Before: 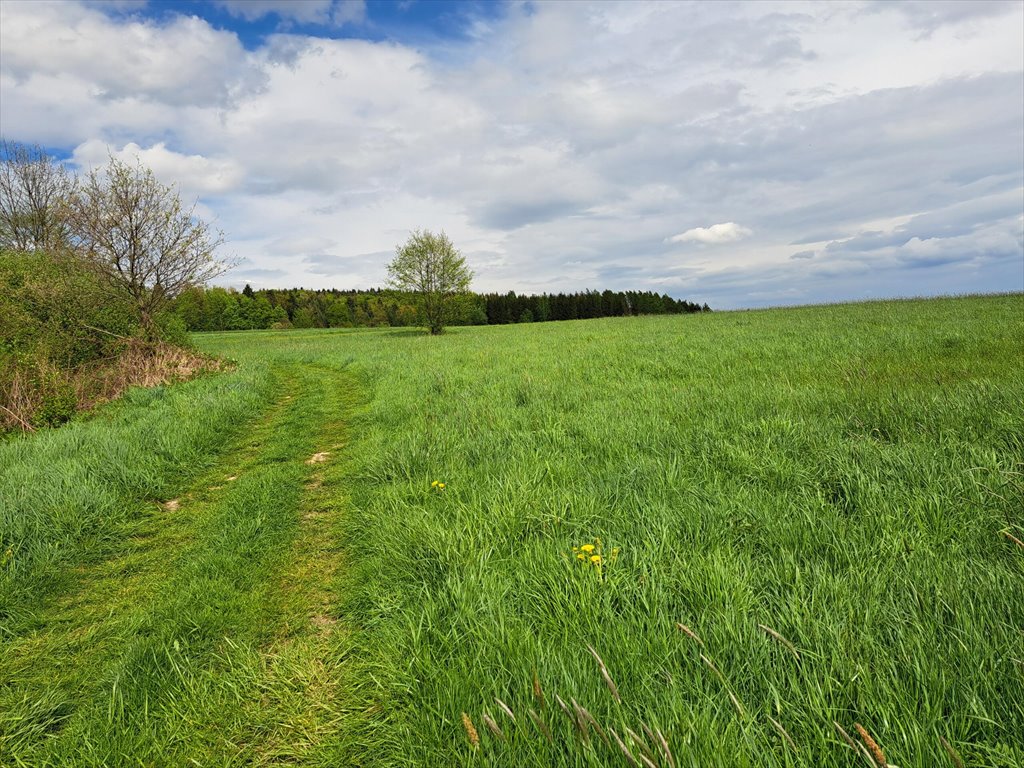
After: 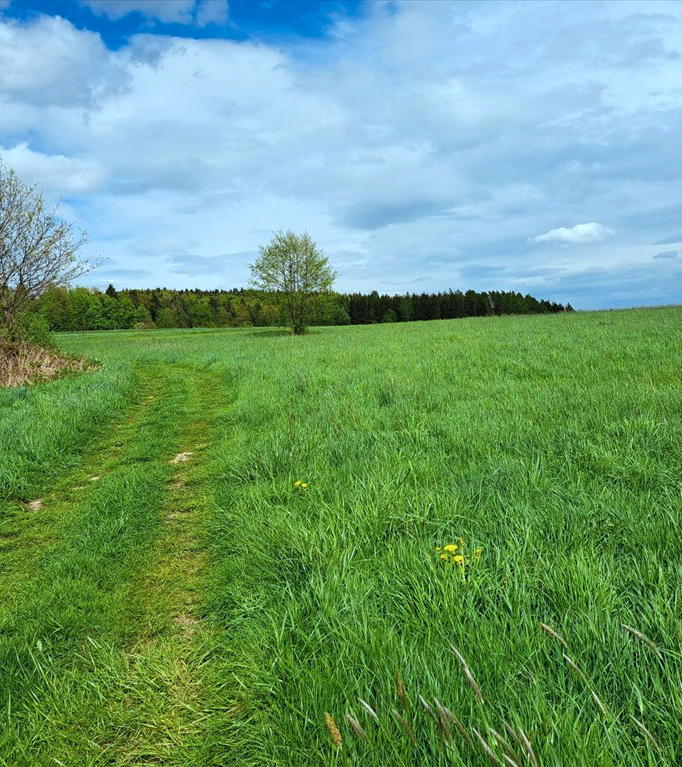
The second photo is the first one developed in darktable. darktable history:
crop and rotate: left 13.409%, right 19.924%
color correction: highlights a* -10.69, highlights b* -19.19
color balance rgb: perceptual saturation grading › global saturation 10%, global vibrance 10%
